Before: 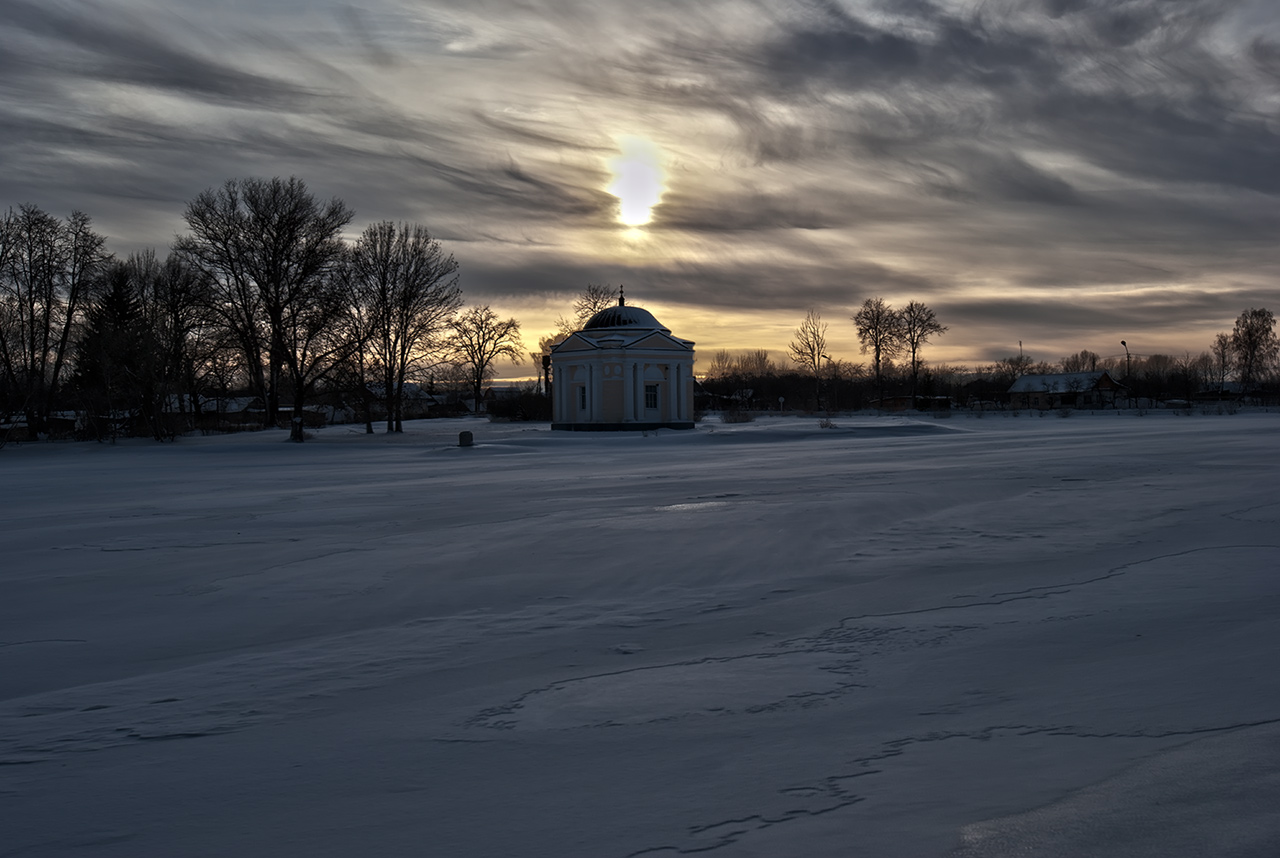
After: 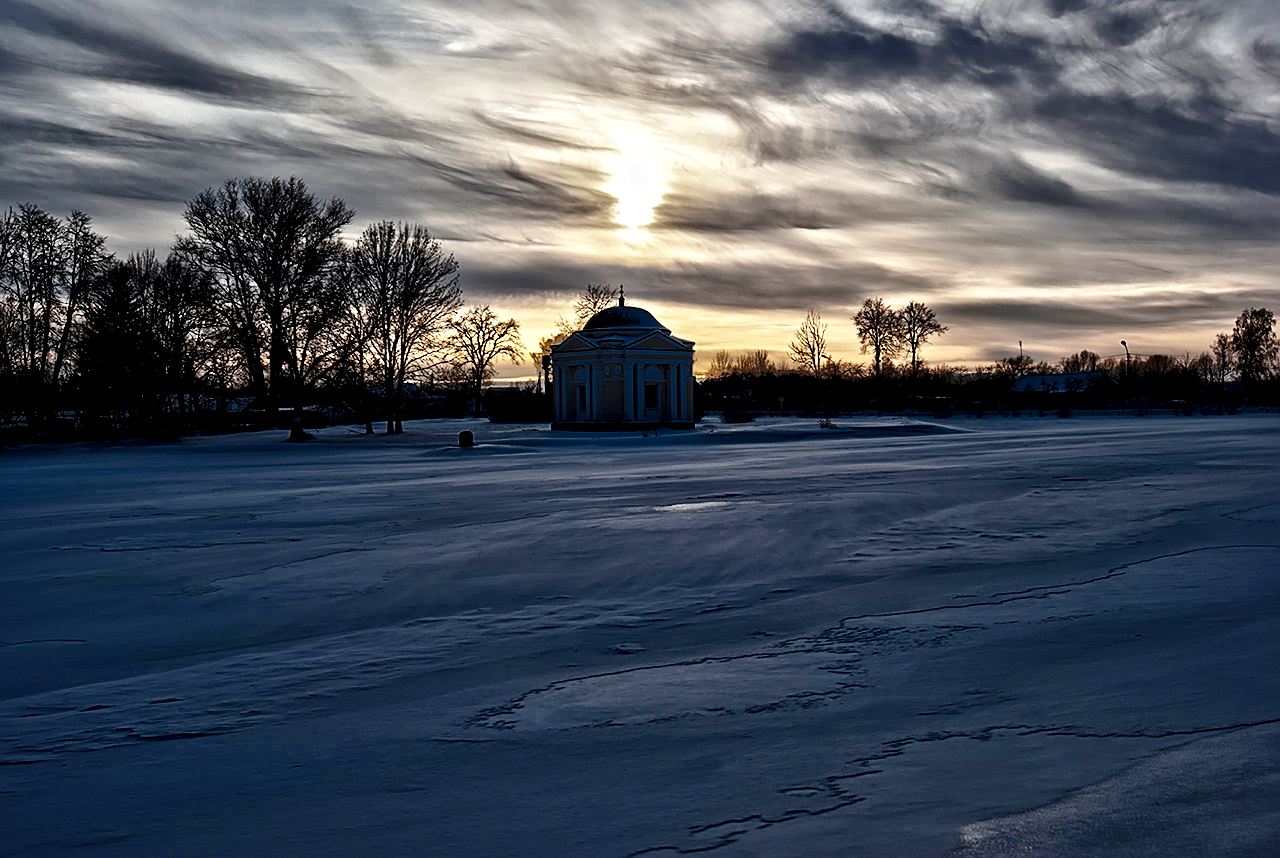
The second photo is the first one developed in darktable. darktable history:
sharpen: on, module defaults
base curve: curves: ch0 [(0, 0) (0.028, 0.03) (0.121, 0.232) (0.46, 0.748) (0.859, 0.968) (1, 1)], preserve colors none
shadows and highlights: shadows 29.61, highlights -30.47, low approximation 0.01, soften with gaussian
exposure: black level correction 0.01, exposure 0.011 EV, compensate highlight preservation false
local contrast: mode bilateral grid, contrast 20, coarseness 50, detail 171%, midtone range 0.2
vibrance: vibrance 100%
color zones: curves: ch0 [(0, 0.497) (0.143, 0.5) (0.286, 0.5) (0.429, 0.483) (0.571, 0.116) (0.714, -0.006) (0.857, 0.28) (1, 0.497)]
